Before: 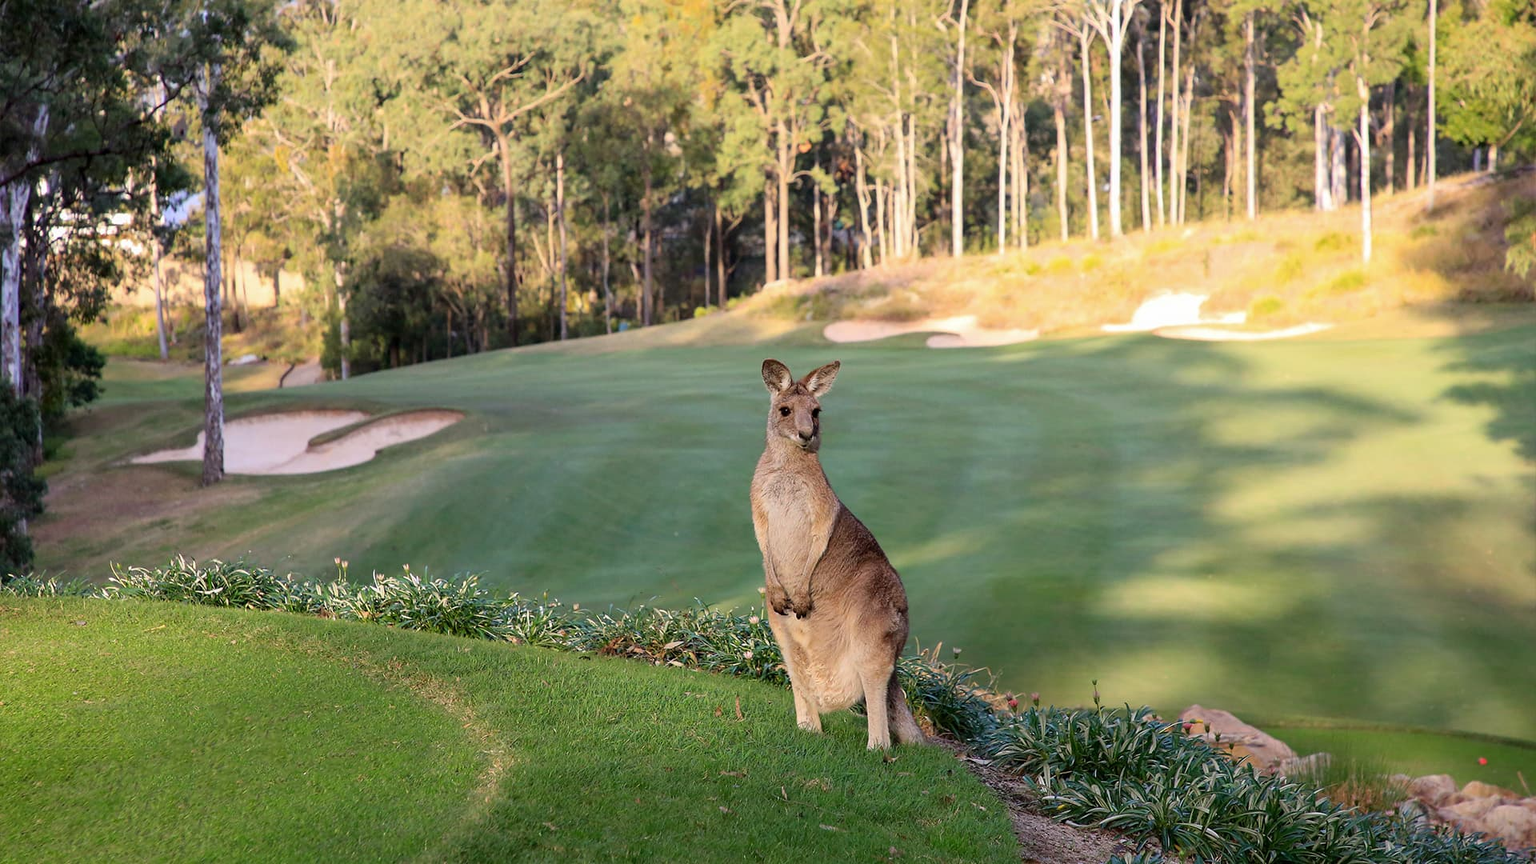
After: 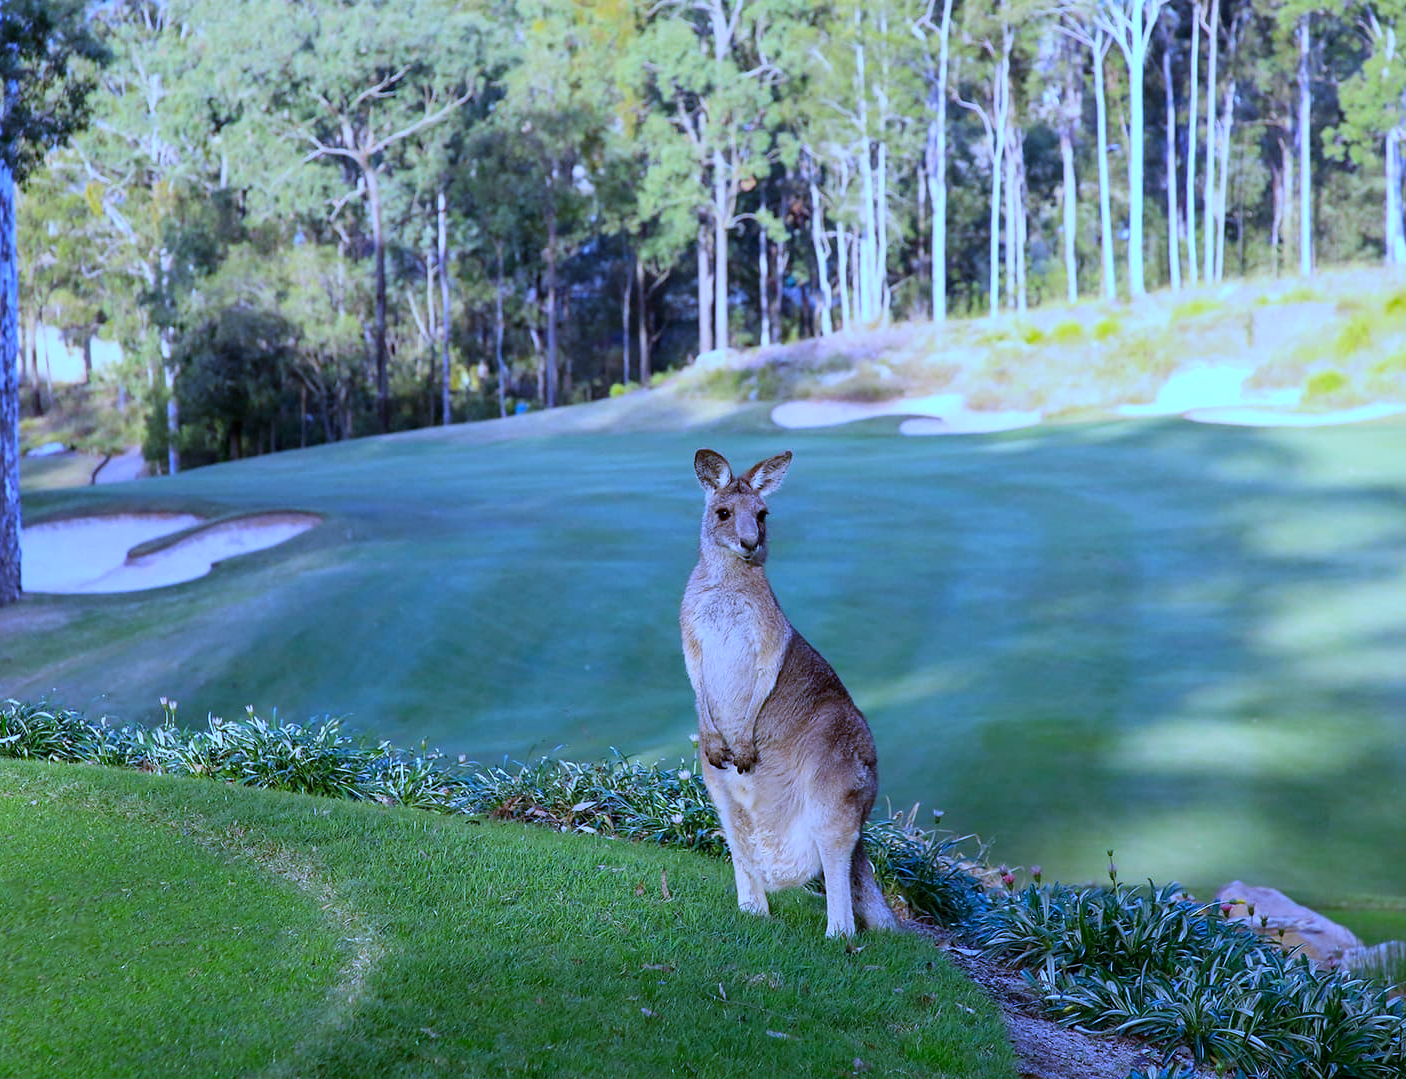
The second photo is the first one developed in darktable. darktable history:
contrast brightness saturation: contrast 0.08, saturation 0.2
crop: left 13.443%, right 13.31%
white balance: red 0.766, blue 1.537
